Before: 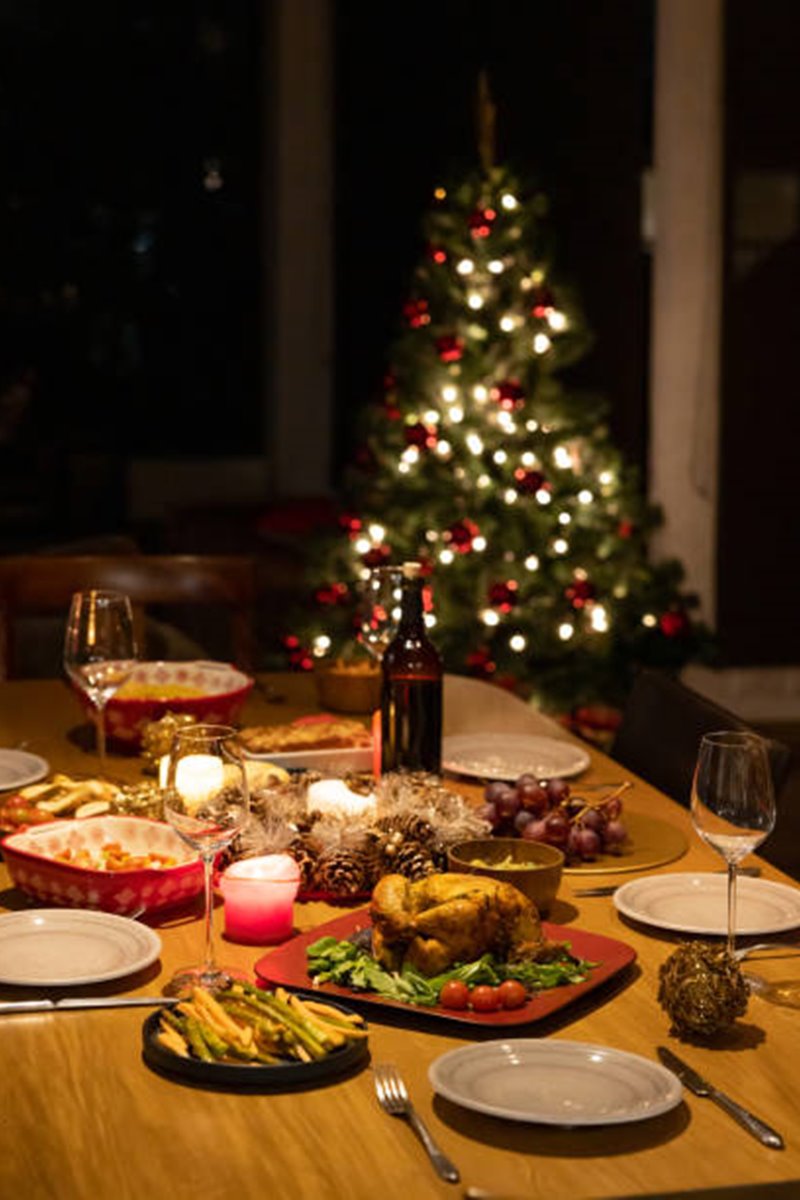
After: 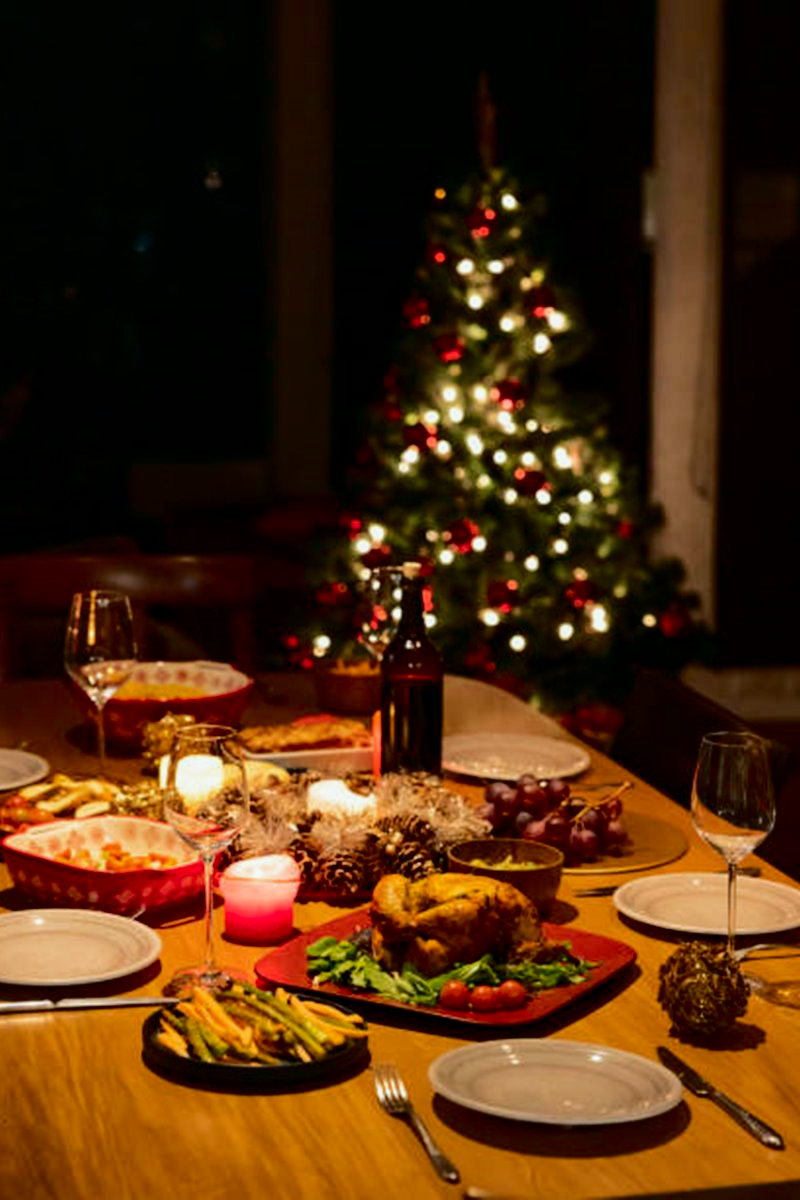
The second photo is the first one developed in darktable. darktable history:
local contrast: highlights 100%, shadows 100%, detail 119%, midtone range 0.2
tone curve: curves: ch0 [(0, 0) (0.181, 0.087) (0.498, 0.485) (0.78, 0.742) (0.993, 0.954)]; ch1 [(0, 0) (0.311, 0.149) (0.395, 0.349) (0.488, 0.477) (0.612, 0.641) (1, 1)]; ch2 [(0, 0) (0.5, 0.5) (0.638, 0.667) (1, 1)], color space Lab, independent channels, preserve colors none
